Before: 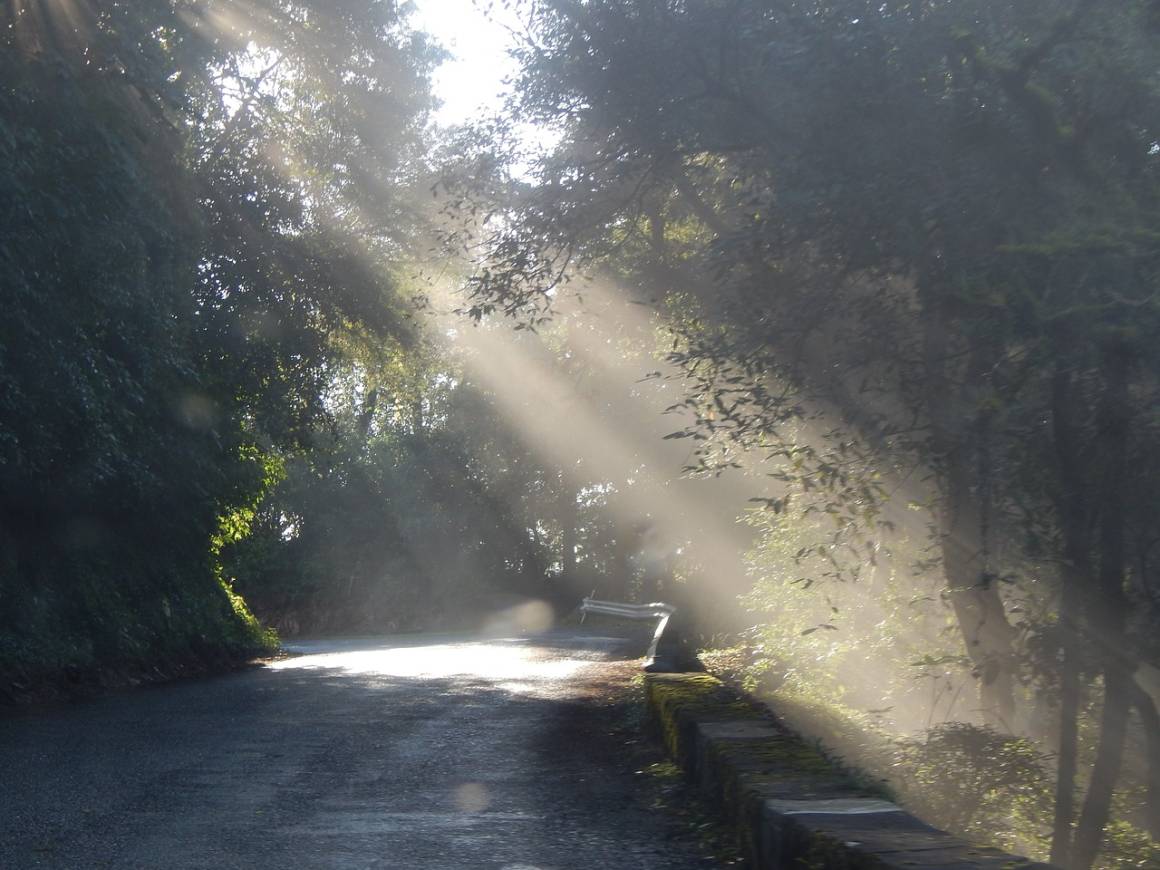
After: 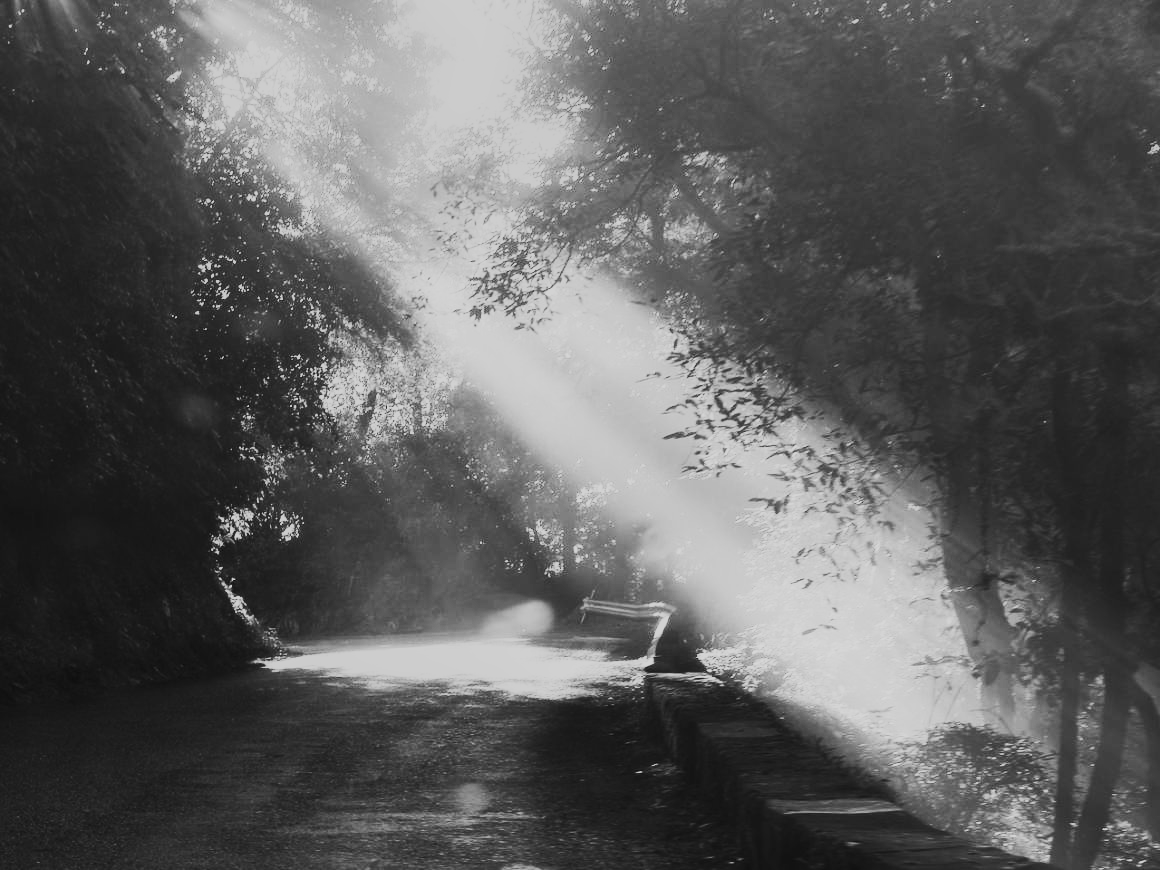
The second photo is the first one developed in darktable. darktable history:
monochrome: a 26.22, b 42.67, size 0.8
shadows and highlights: radius 121.13, shadows 21.4, white point adjustment -9.72, highlights -14.39, soften with gaussian
color correction: highlights a* -6.69, highlights b* 0.49
contrast brightness saturation: contrast 0.62, brightness 0.34, saturation 0.14
